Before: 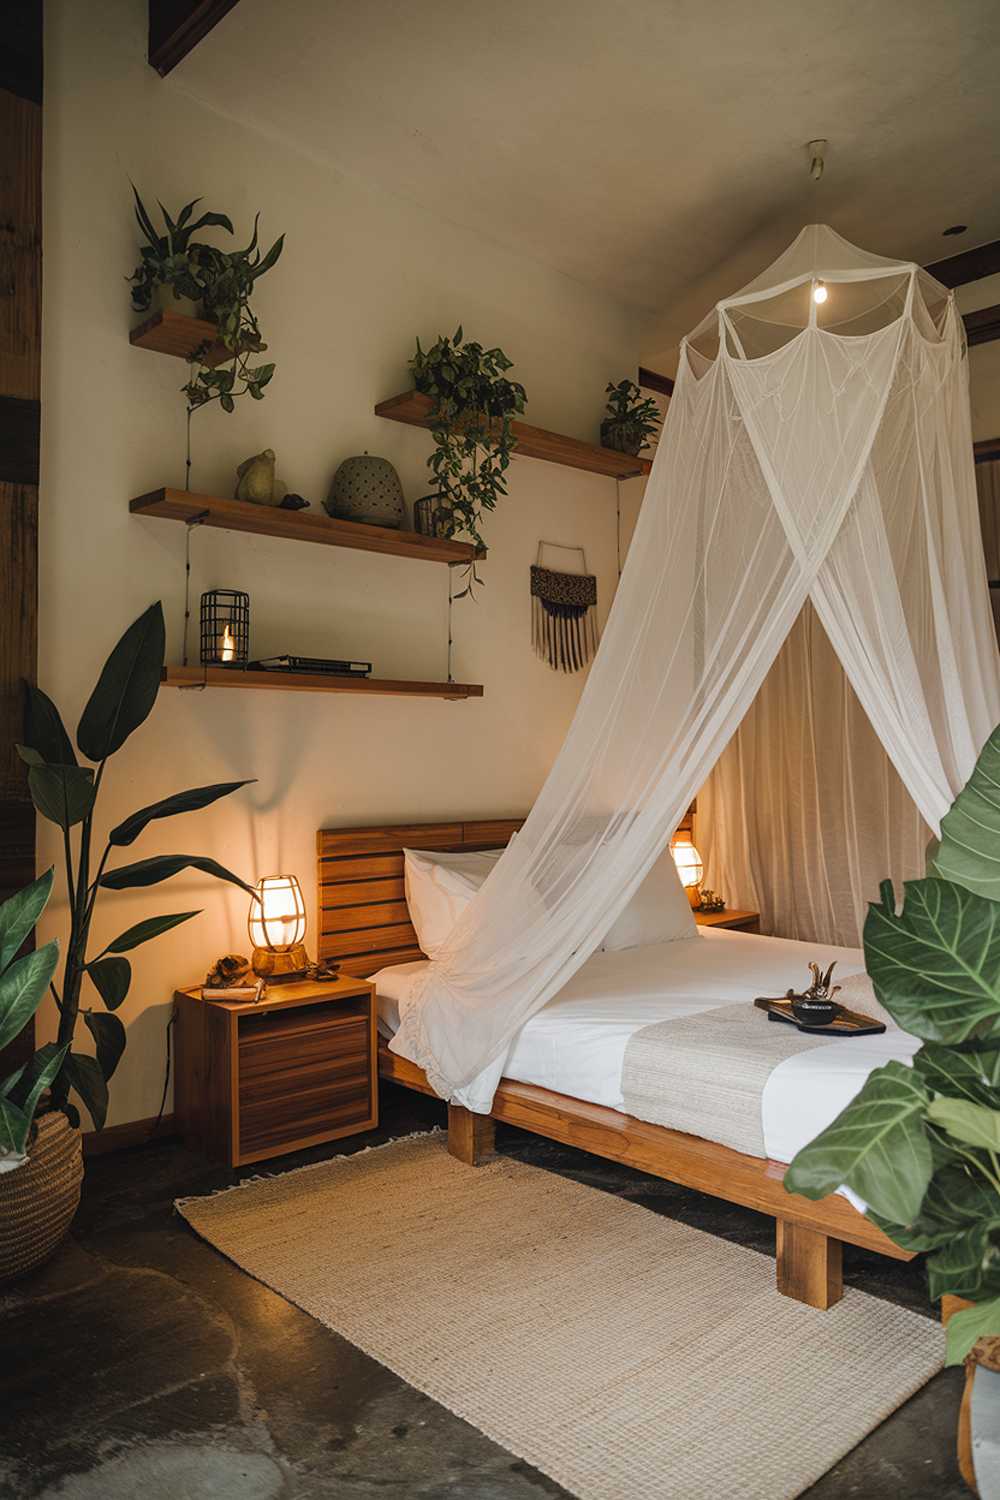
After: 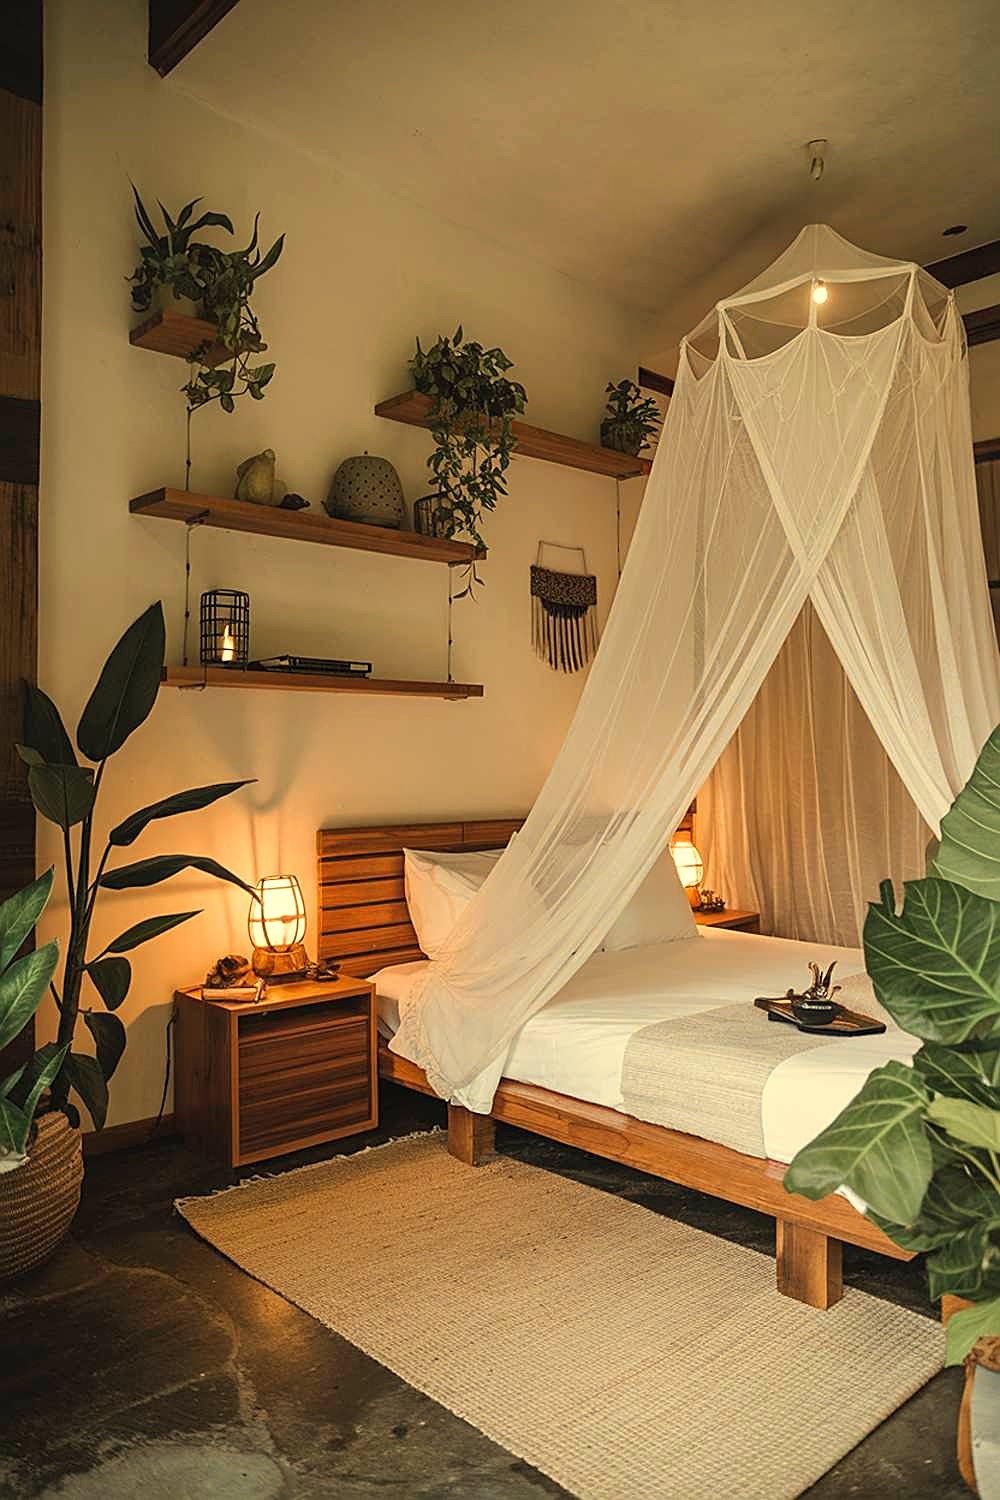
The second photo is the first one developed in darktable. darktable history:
white balance: red 1.08, blue 0.791
exposure: exposure 0.207 EV, compensate highlight preservation false
sharpen: on, module defaults
